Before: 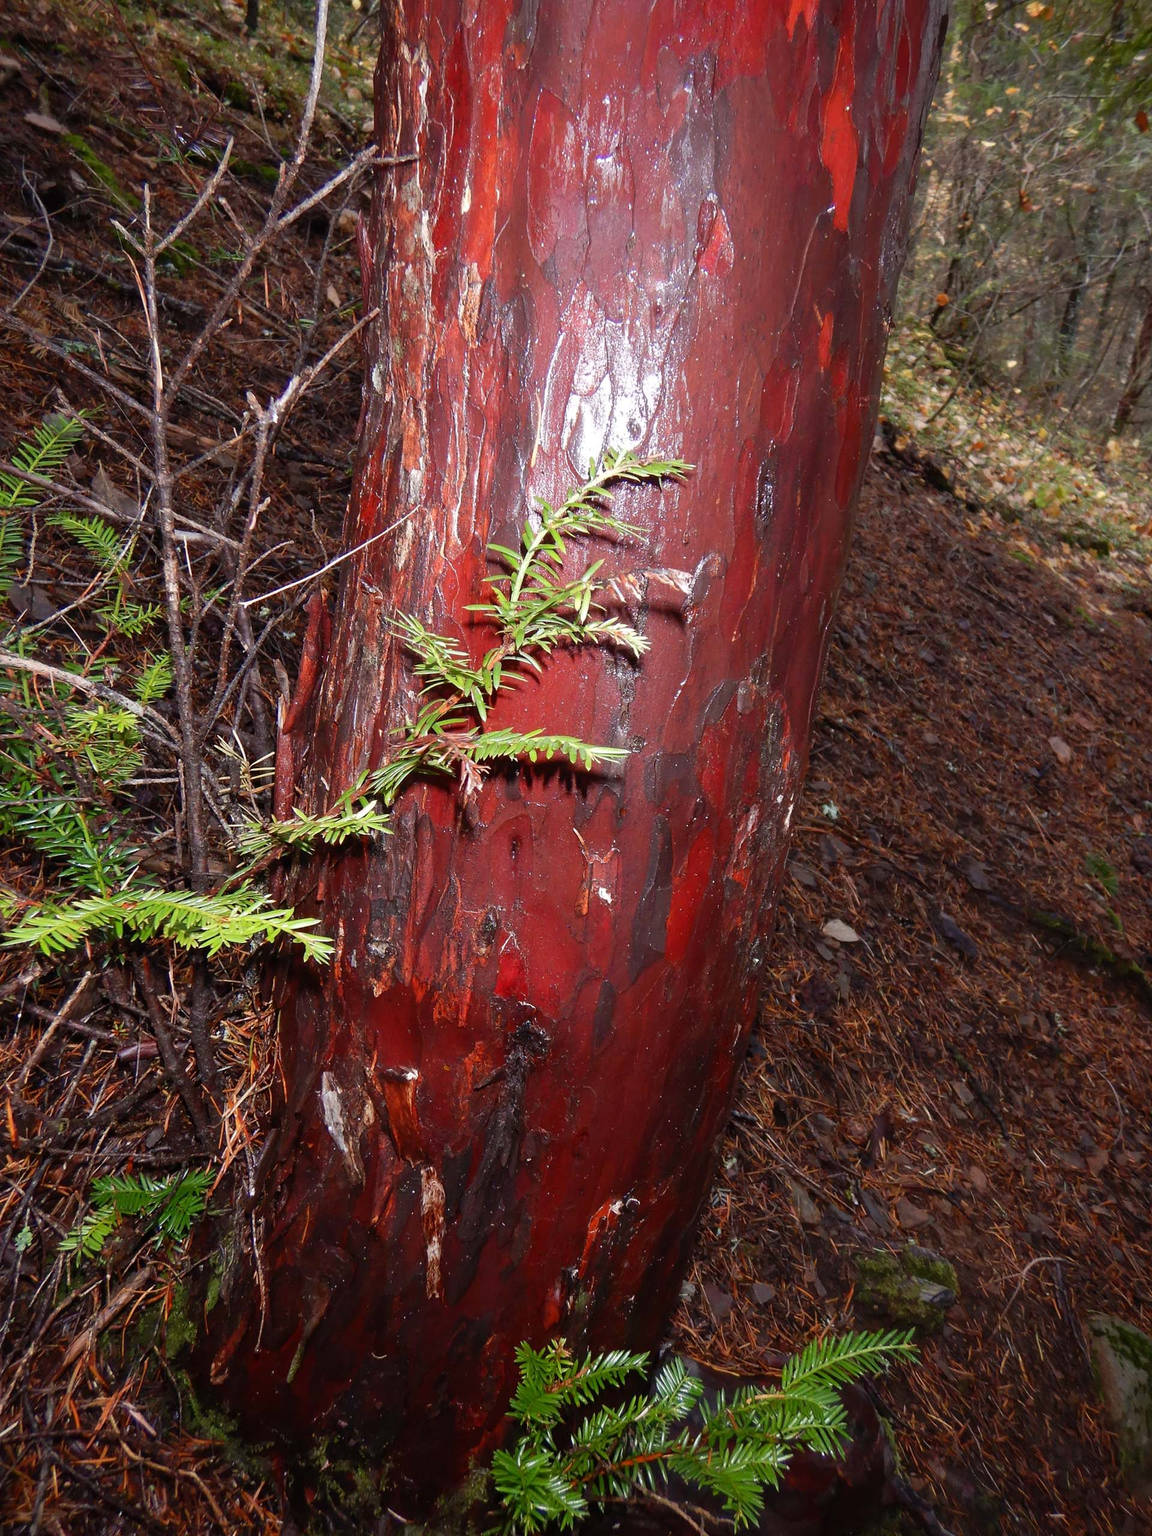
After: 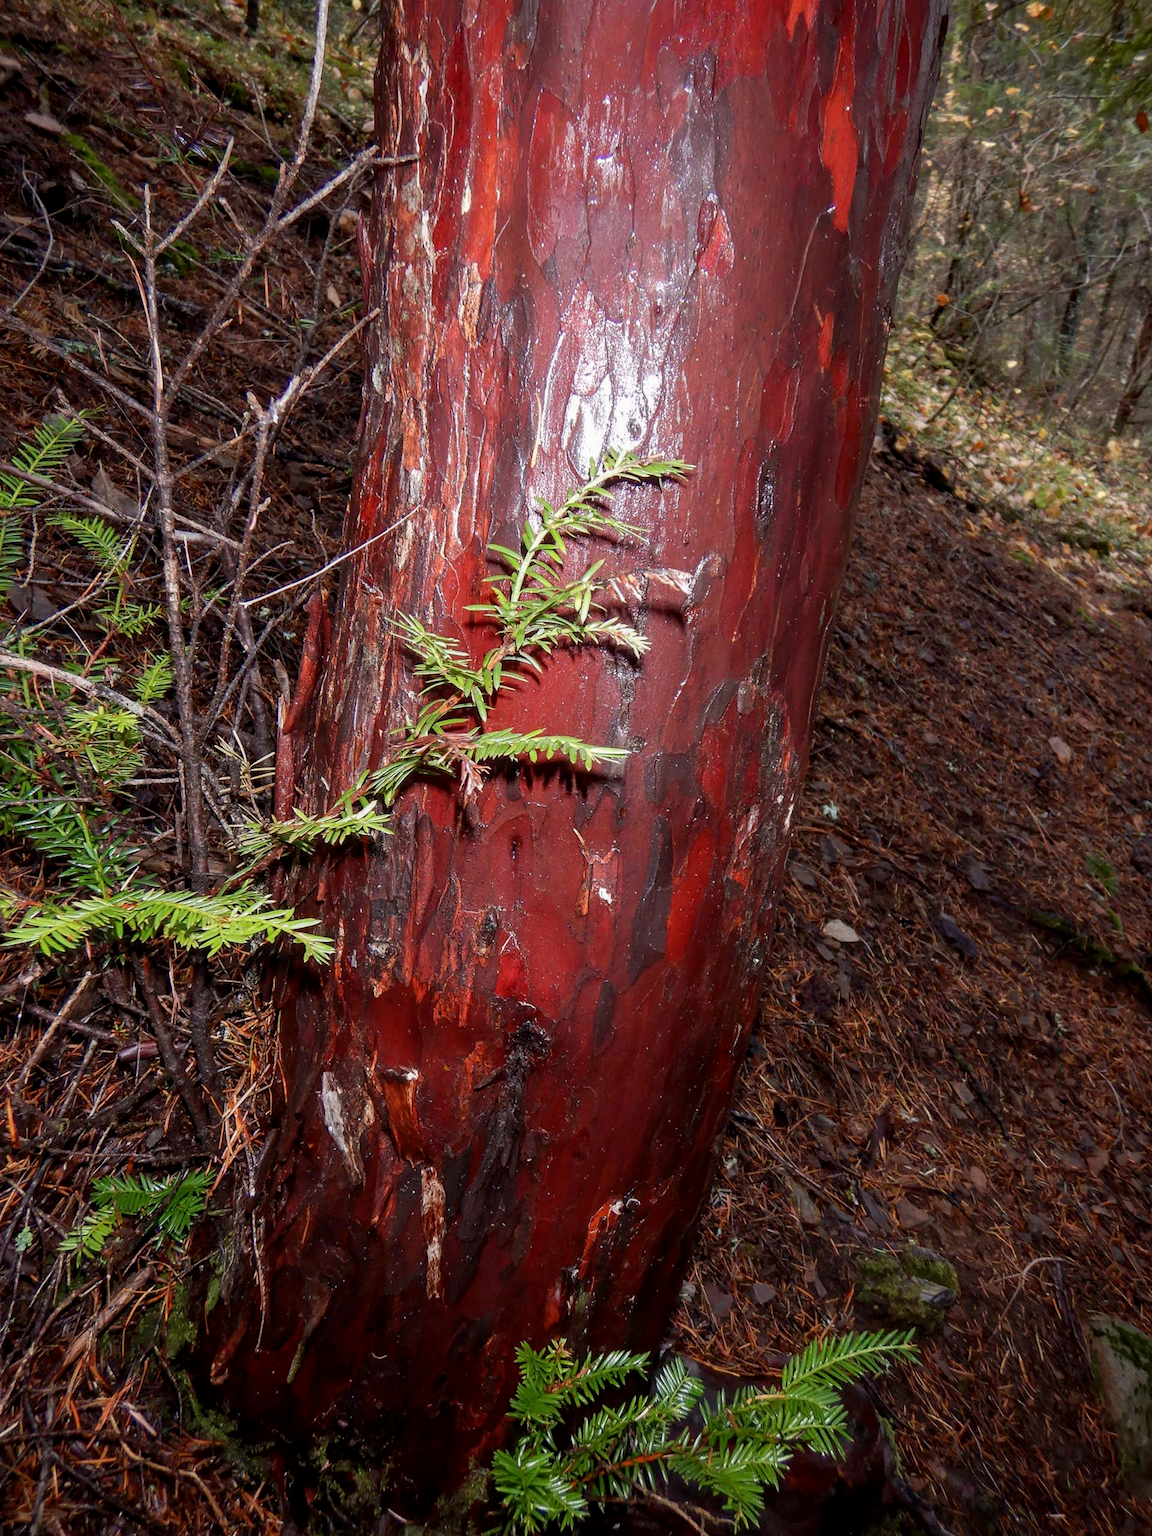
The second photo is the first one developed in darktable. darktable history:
local contrast: on, module defaults
exposure: black level correction 0.001, exposure -0.2 EV, compensate highlight preservation false
